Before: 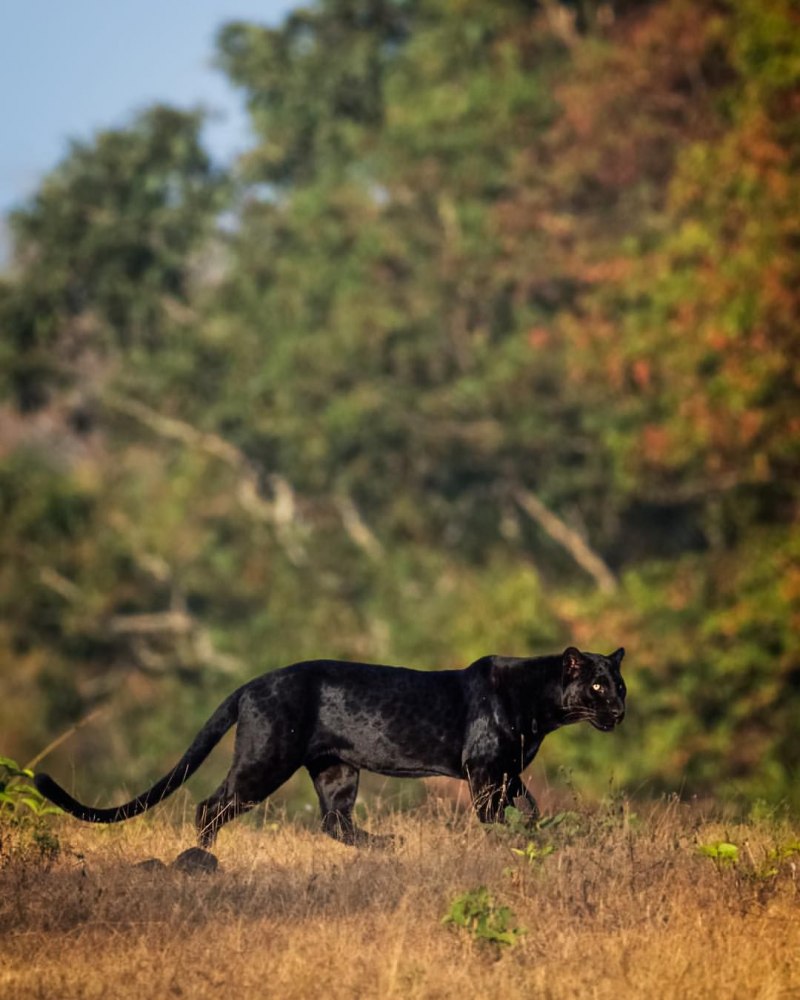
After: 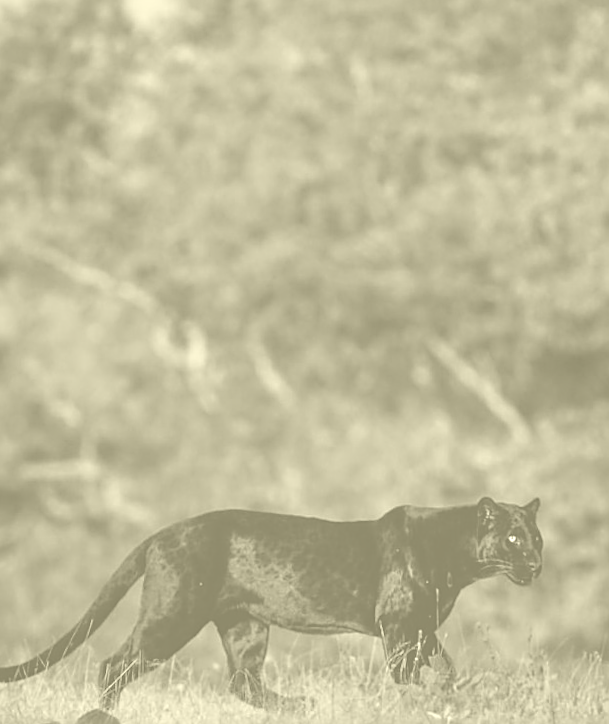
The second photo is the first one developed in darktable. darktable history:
crop: left 7.856%, top 11.836%, right 10.12%, bottom 15.387%
rotate and perspective: rotation 0.215°, lens shift (vertical) -0.139, crop left 0.069, crop right 0.939, crop top 0.002, crop bottom 0.996
colorize: hue 43.2°, saturation 40%, version 1
sharpen: on, module defaults
